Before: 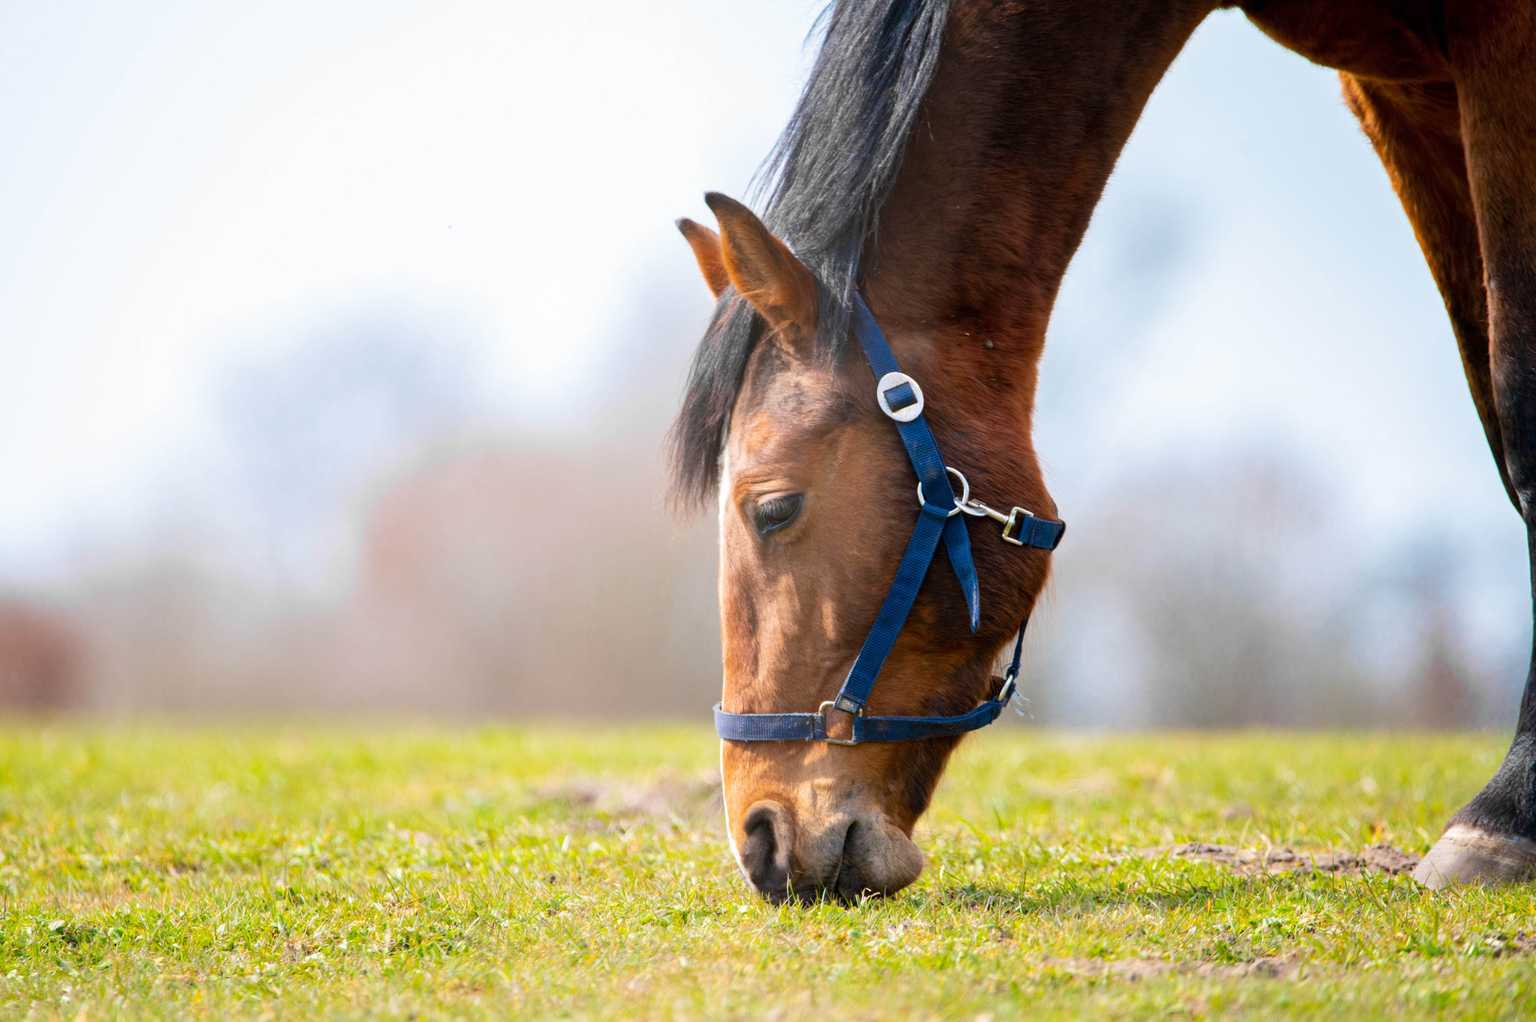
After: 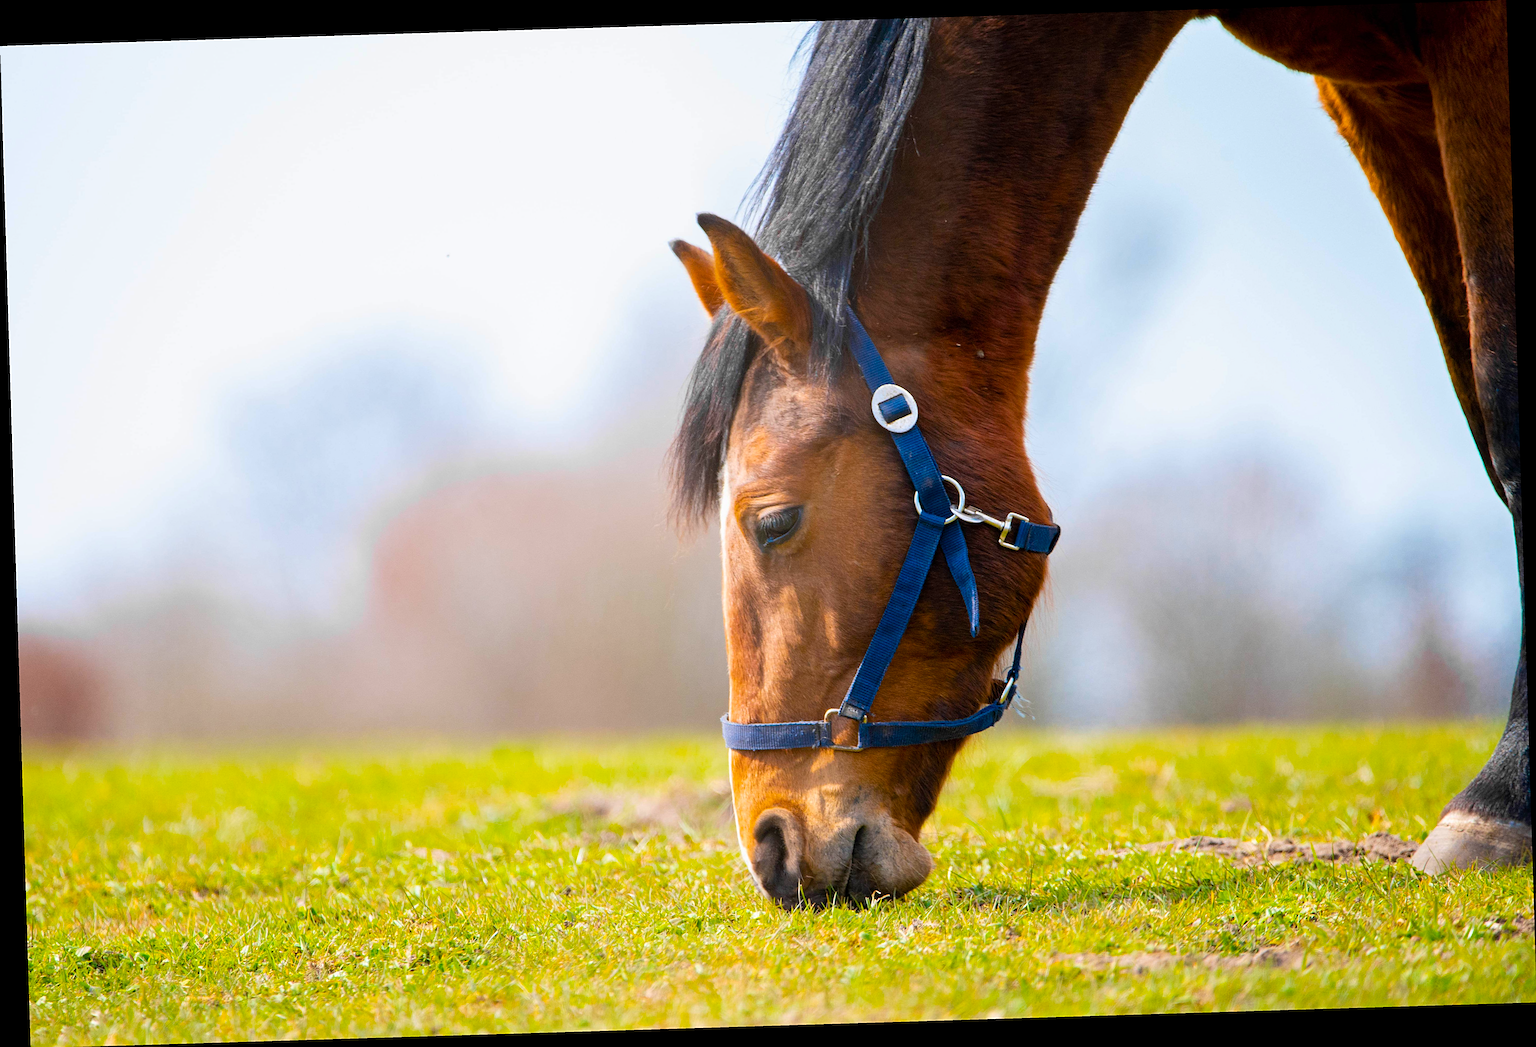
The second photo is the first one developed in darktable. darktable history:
color balance rgb: perceptual saturation grading › global saturation 25%, global vibrance 20%
exposure: exposure -0.05 EV
rotate and perspective: rotation -1.75°, automatic cropping off
tone equalizer: on, module defaults
sharpen: radius 3.119
